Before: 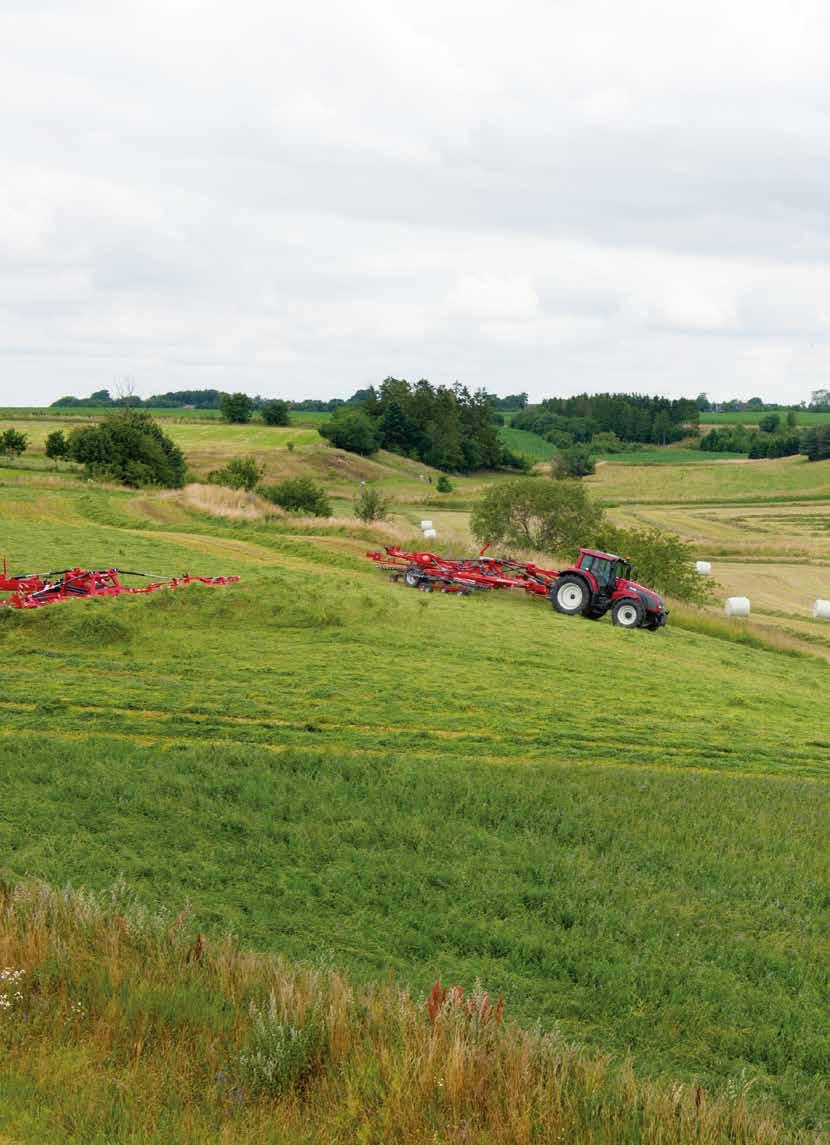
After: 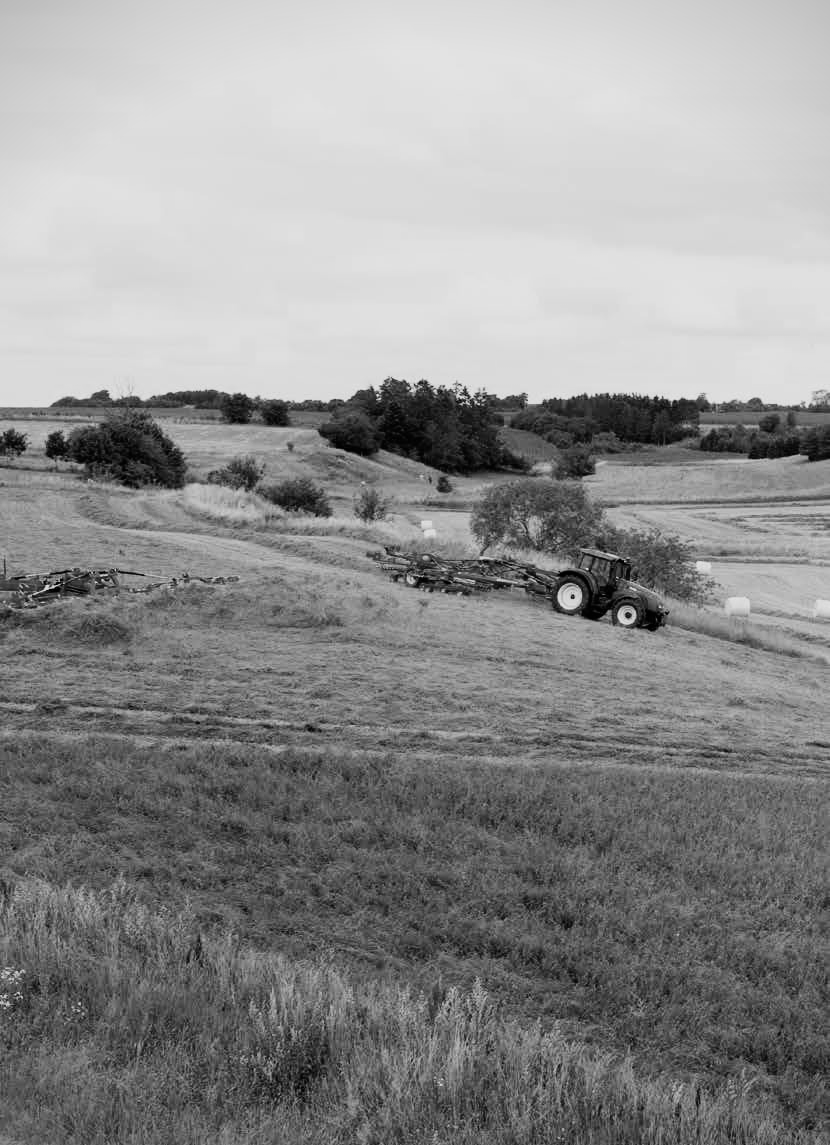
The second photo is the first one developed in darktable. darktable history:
sigmoid: contrast 1.7, skew -0.1, preserve hue 0%, red attenuation 0.1, red rotation 0.035, green attenuation 0.1, green rotation -0.017, blue attenuation 0.15, blue rotation -0.052, base primaries Rec2020
color zones: curves: ch0 [(0, 0.5) (0.125, 0.4) (0.25, 0.5) (0.375, 0.4) (0.5, 0.4) (0.625, 0.35) (0.75, 0.35) (0.875, 0.5)]; ch1 [(0, 0.35) (0.125, 0.45) (0.25, 0.35) (0.375, 0.35) (0.5, 0.35) (0.625, 0.35) (0.75, 0.45) (0.875, 0.35)]; ch2 [(0, 0.6) (0.125, 0.5) (0.25, 0.5) (0.375, 0.6) (0.5, 0.6) (0.625, 0.5) (0.75, 0.5) (0.875, 0.5)]
monochrome: on, module defaults
vignetting: fall-off start 91.19%
